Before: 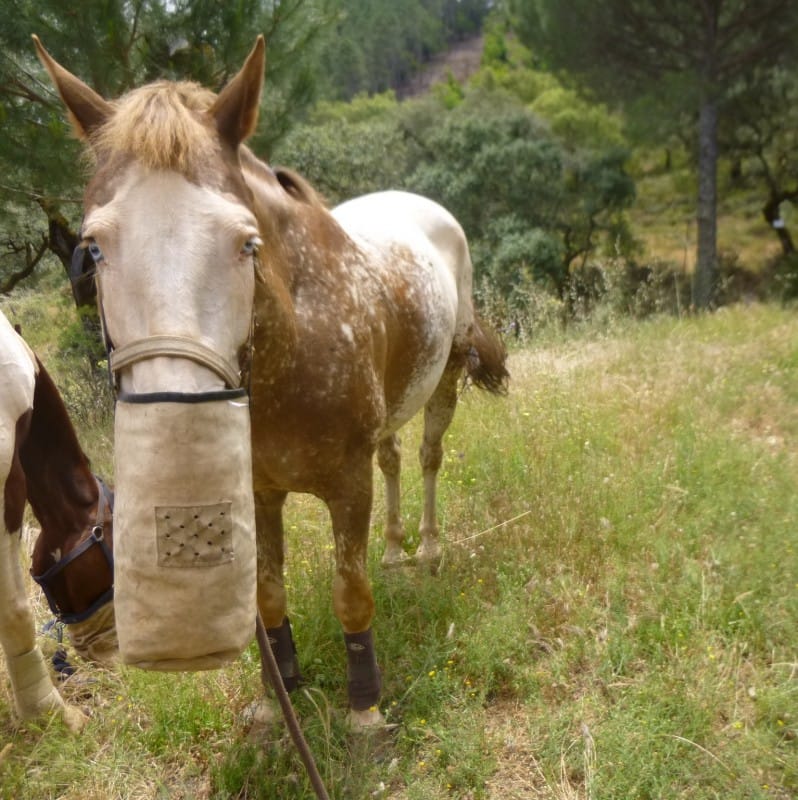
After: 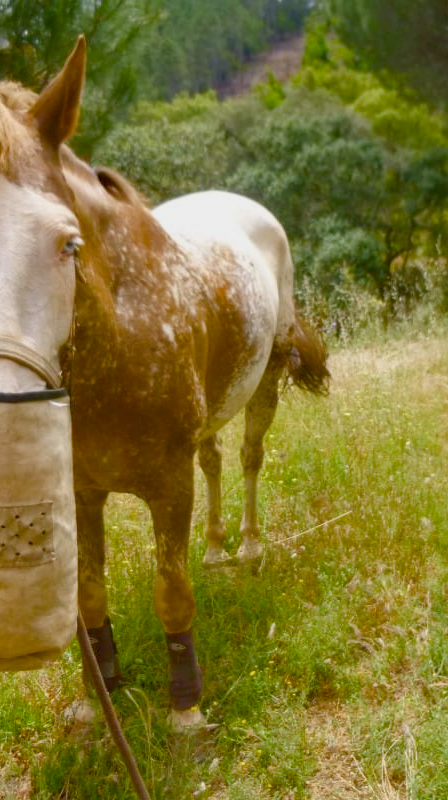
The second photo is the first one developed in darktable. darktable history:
color balance rgb: global offset › luminance -0.5%, perceptual saturation grading › highlights -17.77%, perceptual saturation grading › mid-tones 33.1%, perceptual saturation grading › shadows 50.52%, perceptual brilliance grading › highlights 10.8%, perceptual brilliance grading › shadows -10.8%, global vibrance 24.22%, contrast -25%
crop and rotate: left 22.516%, right 21.234%
